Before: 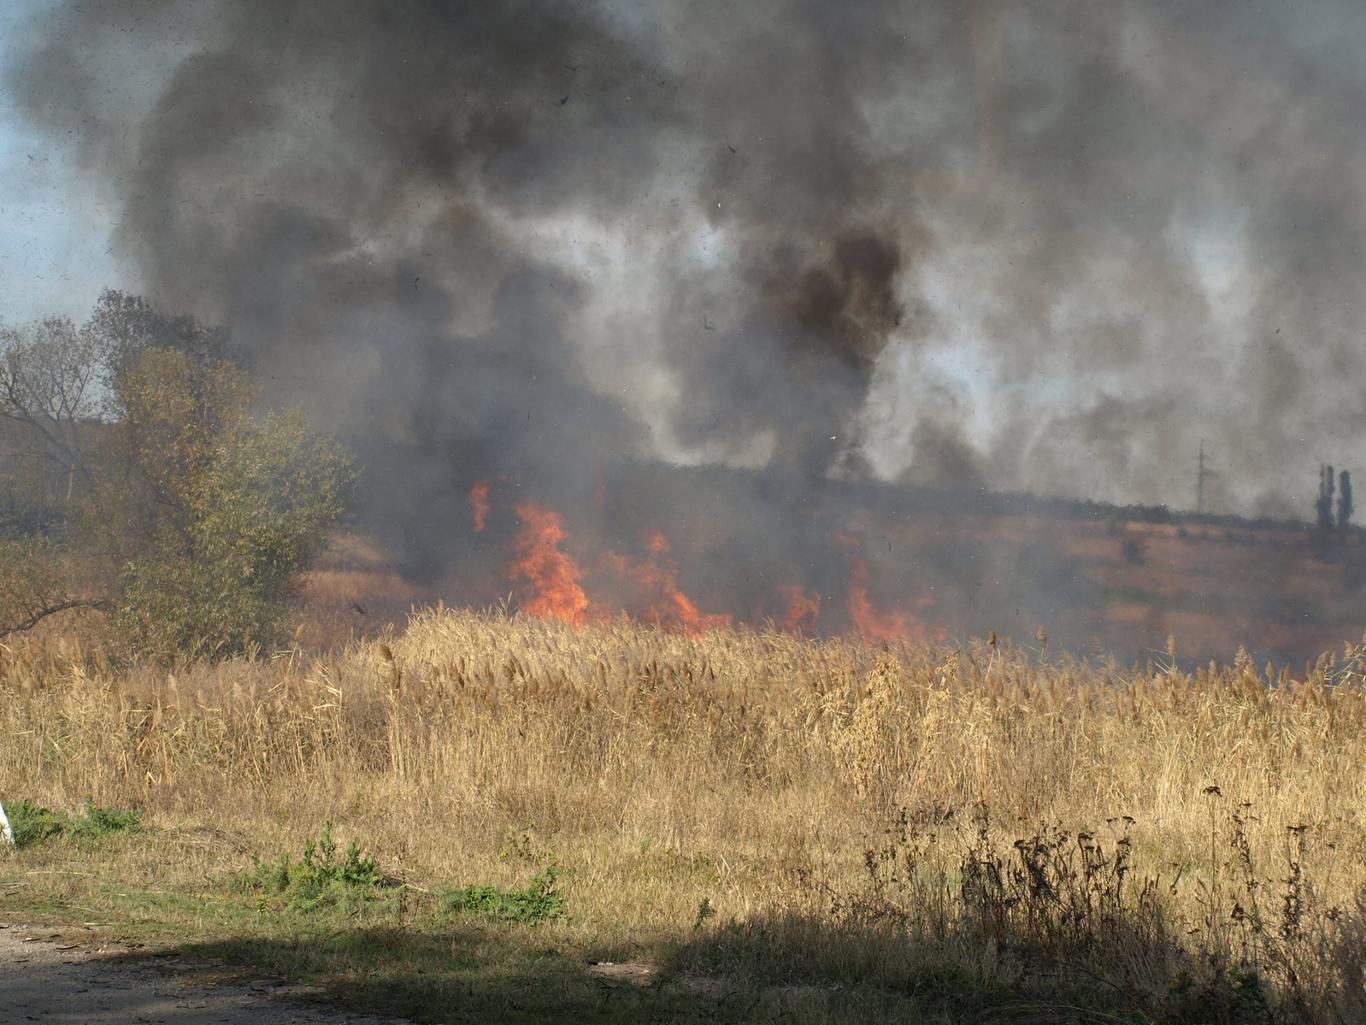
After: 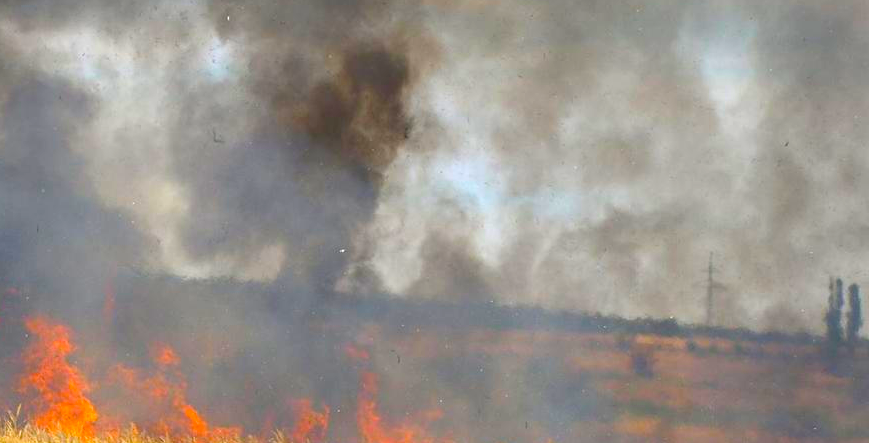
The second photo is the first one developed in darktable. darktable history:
crop: left 36.005%, top 18.293%, right 0.31%, bottom 38.444%
exposure: black level correction 0.001, exposure 0.5 EV, compensate exposure bias true, compensate highlight preservation false
color balance rgb: linear chroma grading › global chroma 25%, perceptual saturation grading › global saturation 50%
